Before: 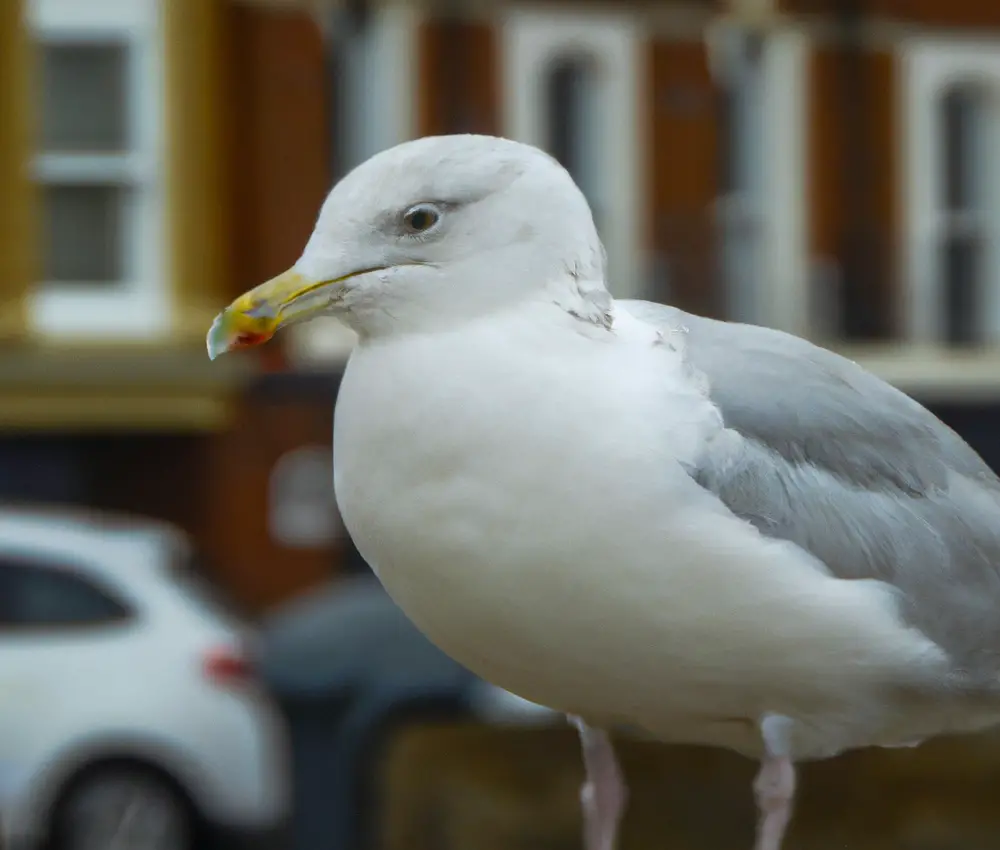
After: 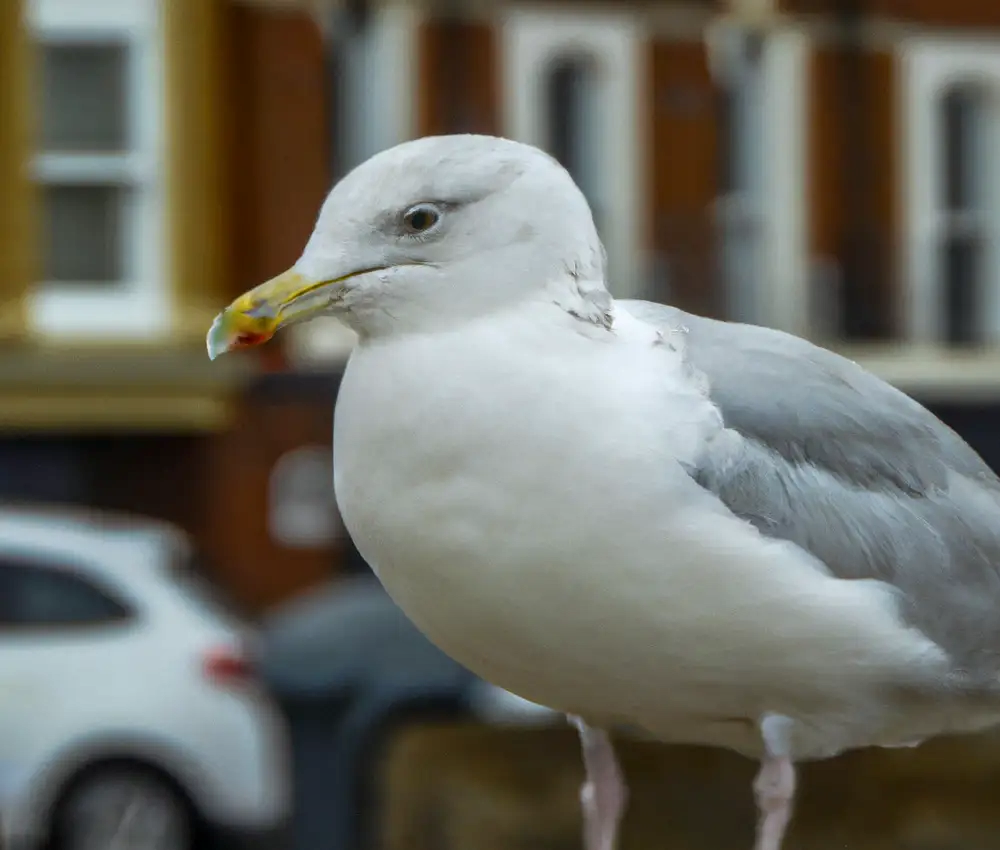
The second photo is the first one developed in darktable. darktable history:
exposure: compensate exposure bias true, compensate highlight preservation false
shadows and highlights: shadows 34.98, highlights -35.2, soften with gaussian
local contrast: on, module defaults
